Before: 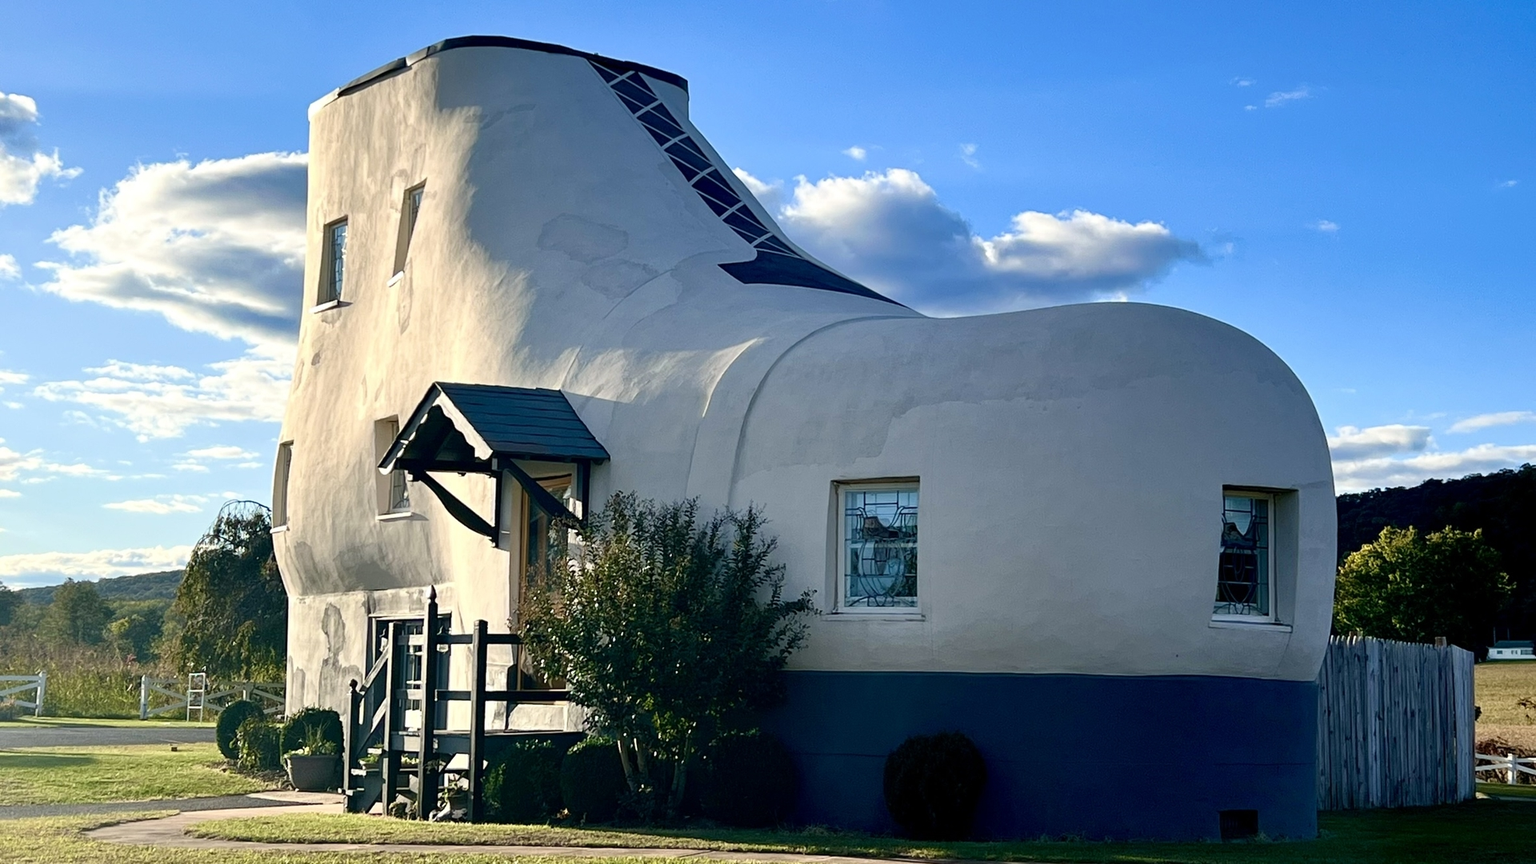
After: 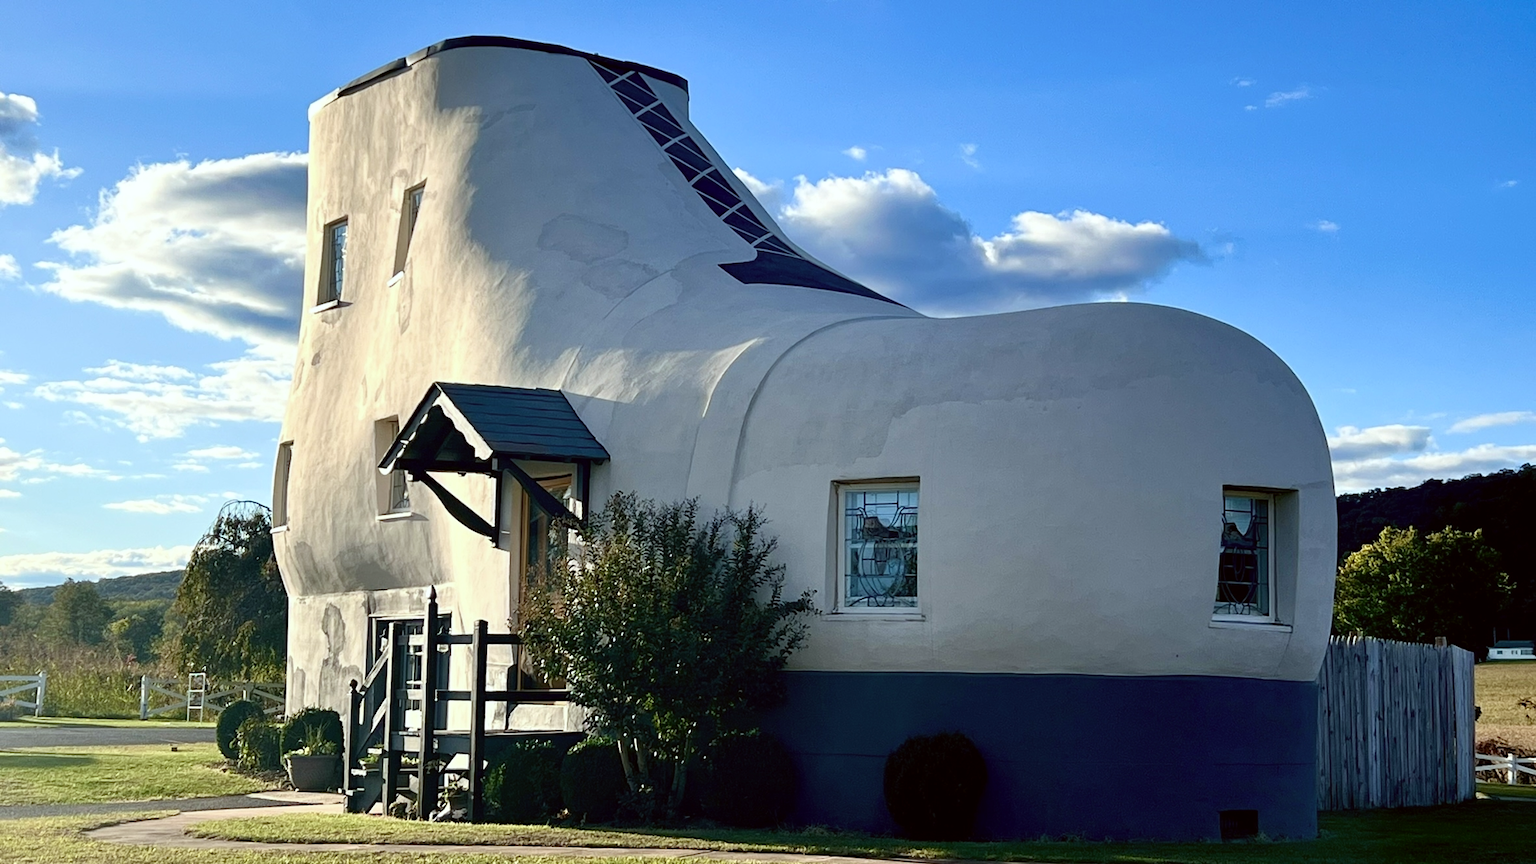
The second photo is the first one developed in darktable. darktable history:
color correction: highlights a* -2.73, highlights b* -2.09, shadows a* 2.41, shadows b* 2.73
base curve: exposure shift 0, preserve colors none
